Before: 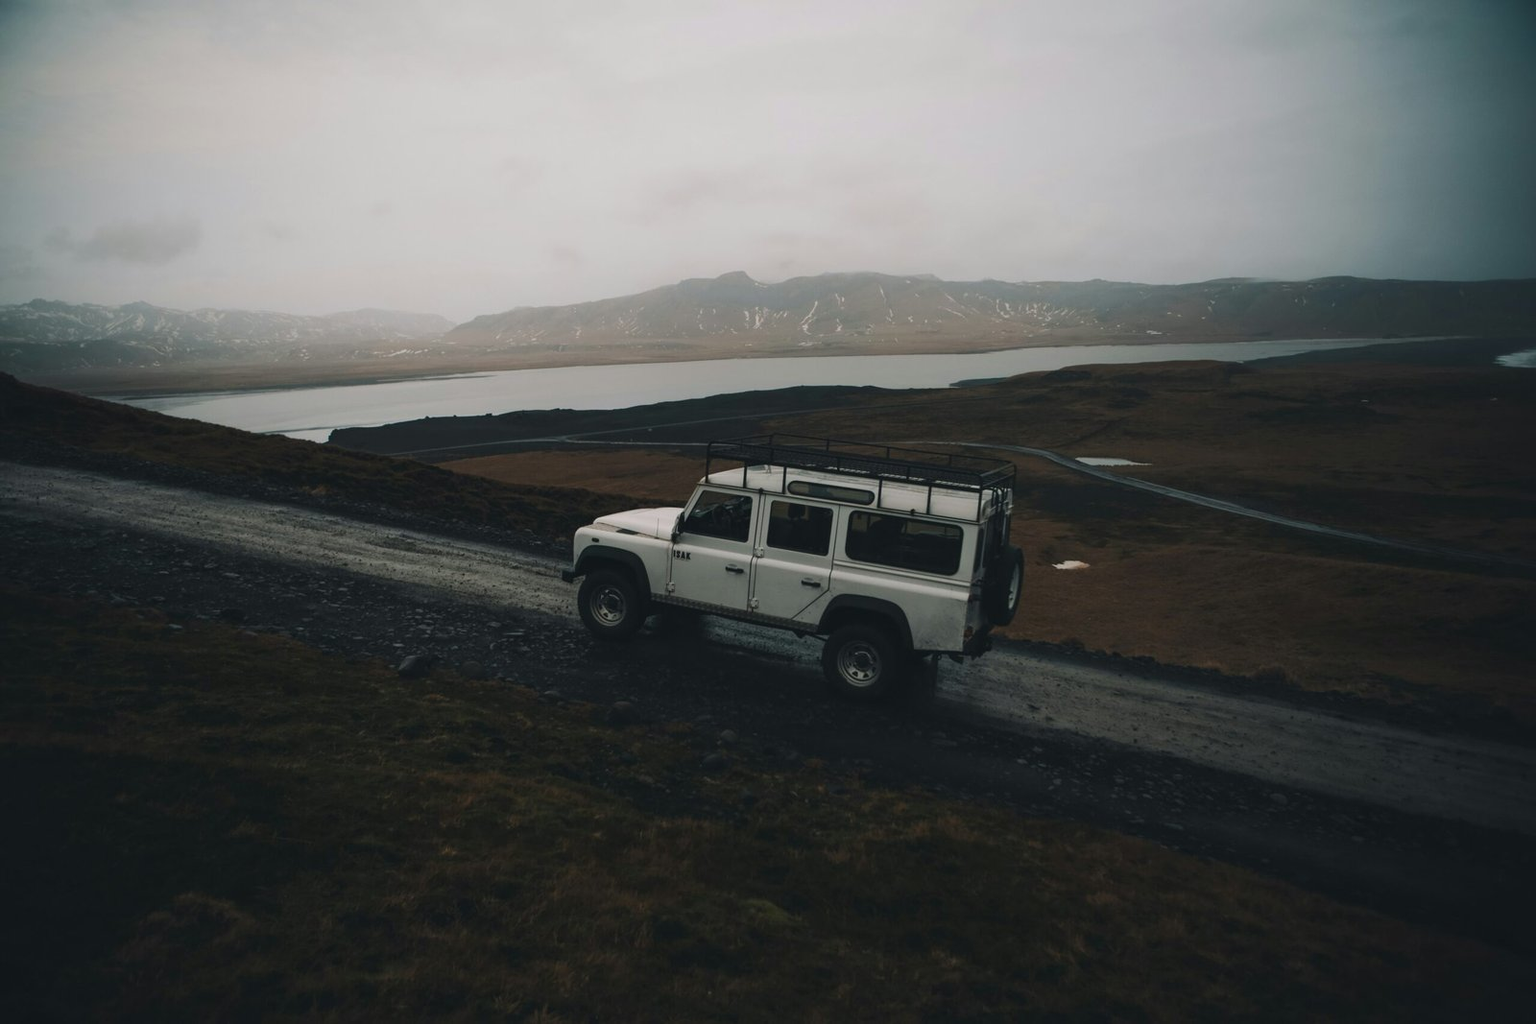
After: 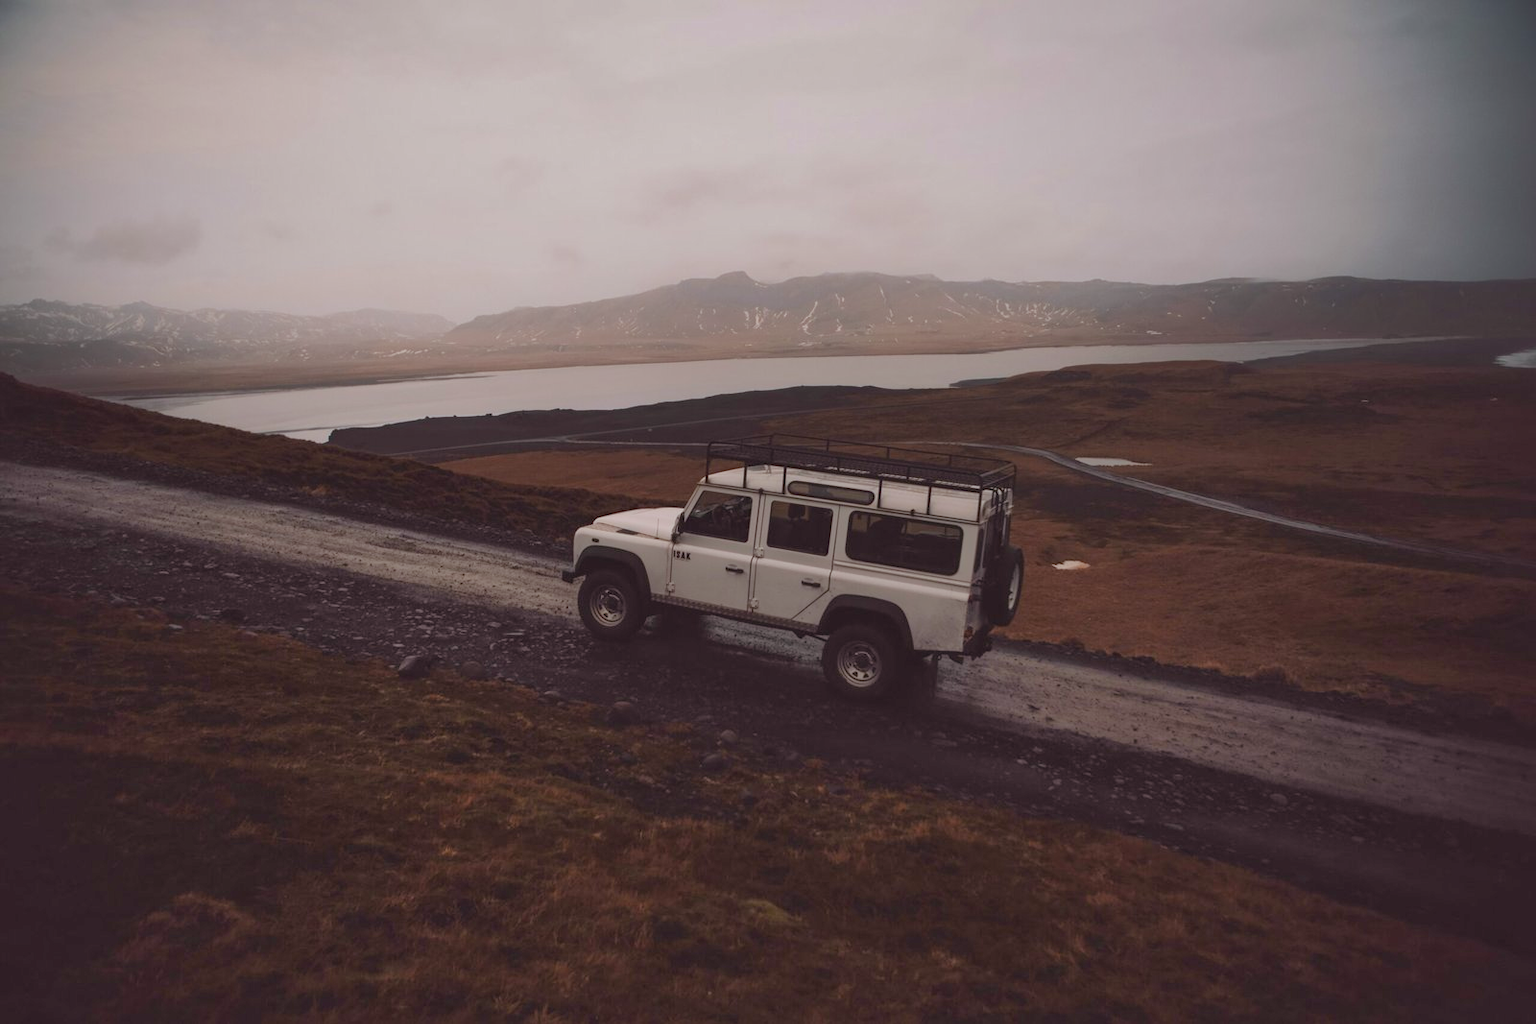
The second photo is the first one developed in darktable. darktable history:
shadows and highlights: on, module defaults
rgb levels: mode RGB, independent channels, levels [[0, 0.474, 1], [0, 0.5, 1], [0, 0.5, 1]]
